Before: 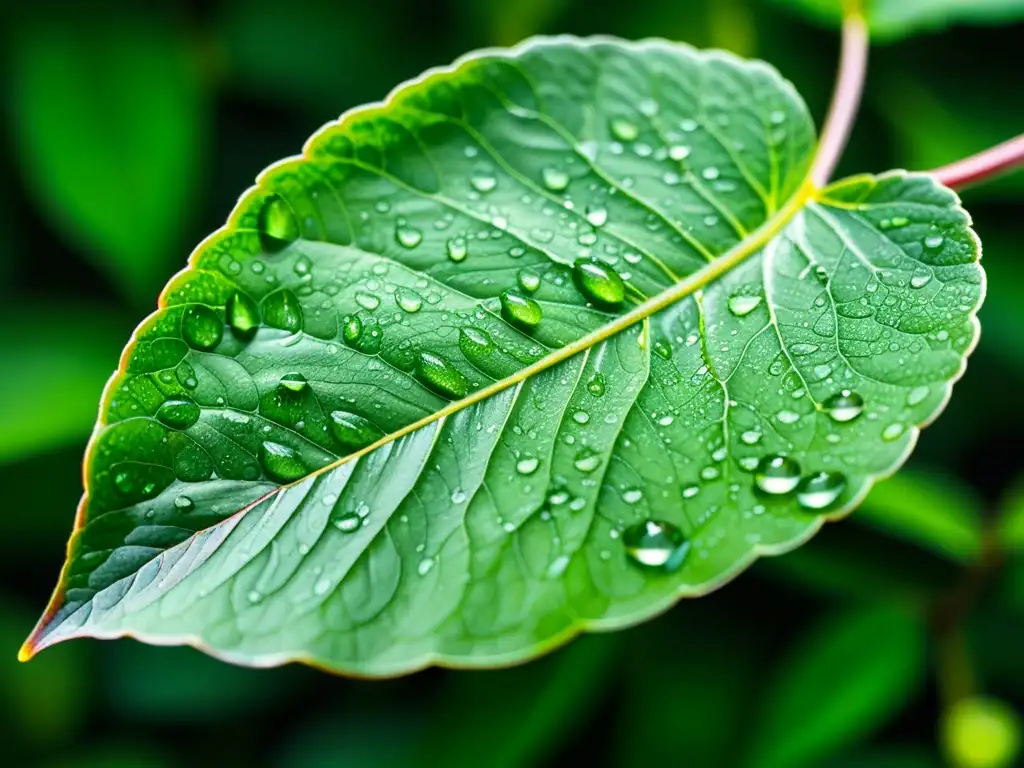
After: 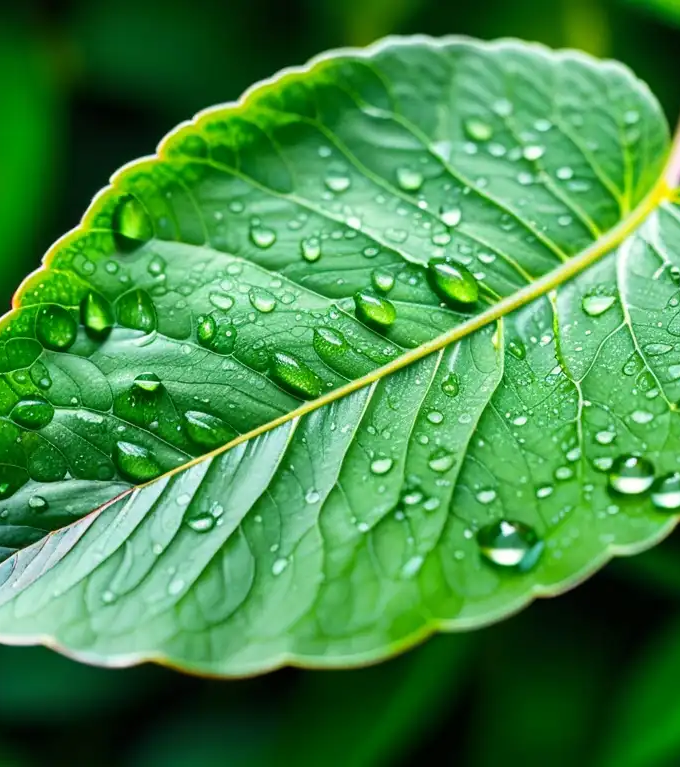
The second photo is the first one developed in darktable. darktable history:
crop and rotate: left 14.322%, right 19.239%
